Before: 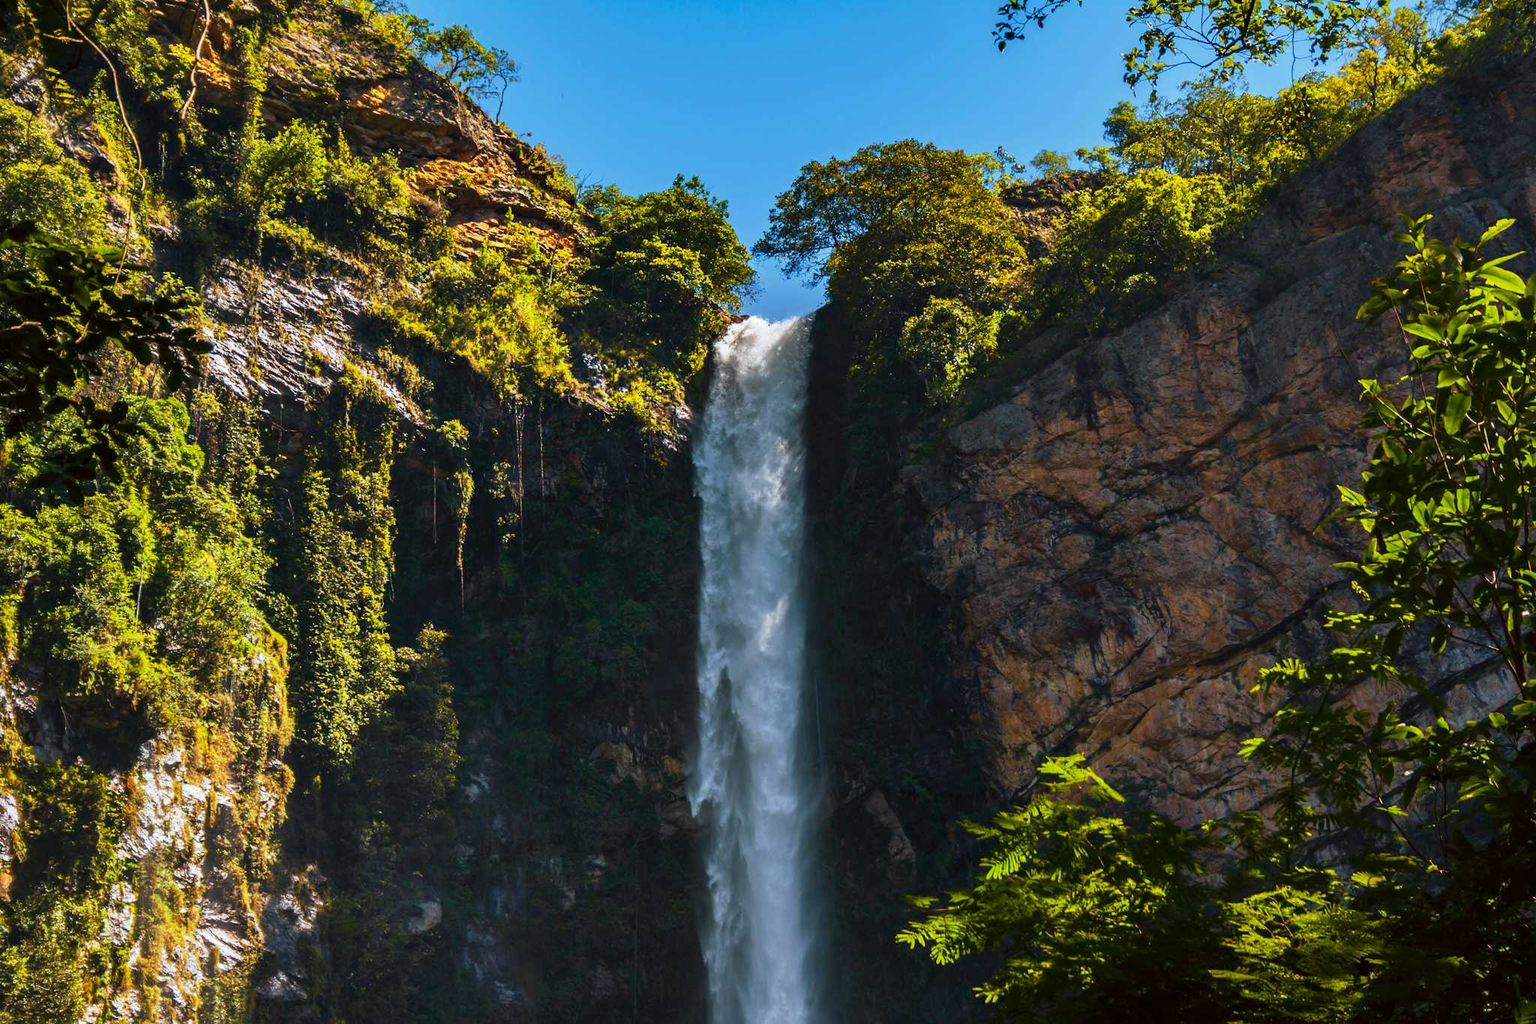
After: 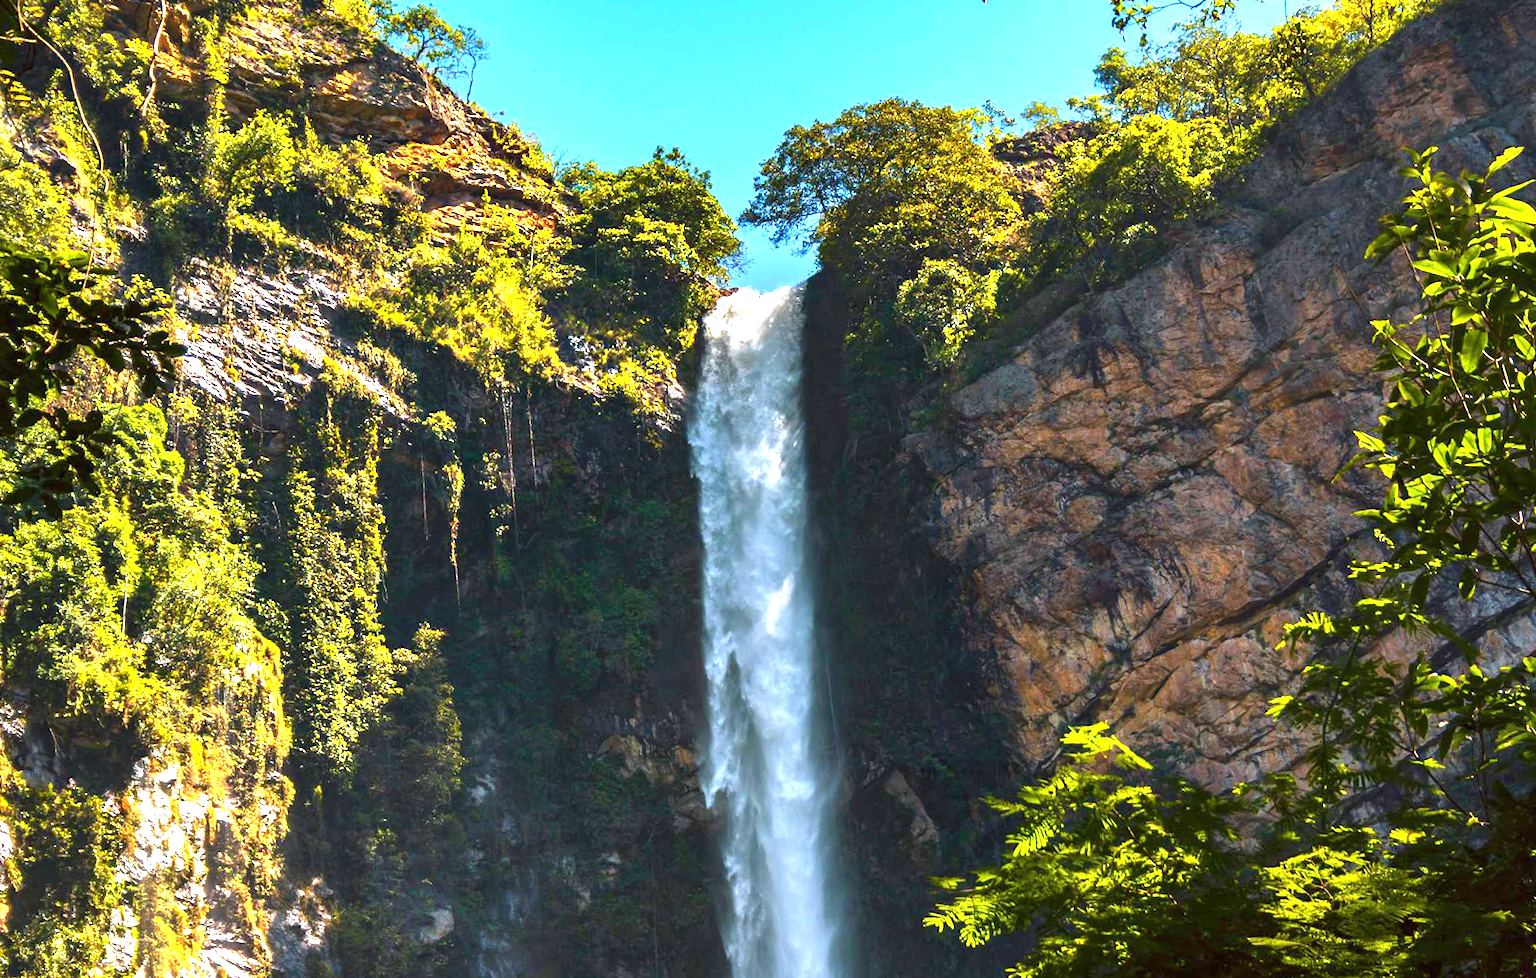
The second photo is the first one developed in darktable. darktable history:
rotate and perspective: rotation -3°, crop left 0.031, crop right 0.968, crop top 0.07, crop bottom 0.93
exposure: black level correction 0, exposure 1.45 EV, compensate exposure bias true, compensate highlight preservation false
